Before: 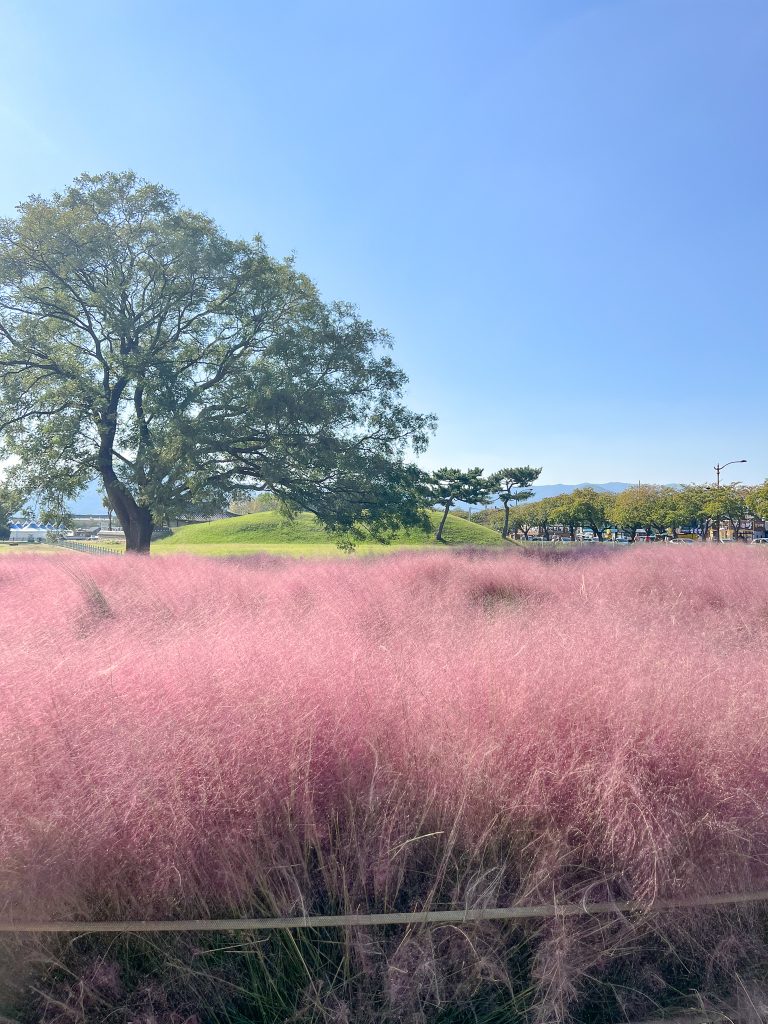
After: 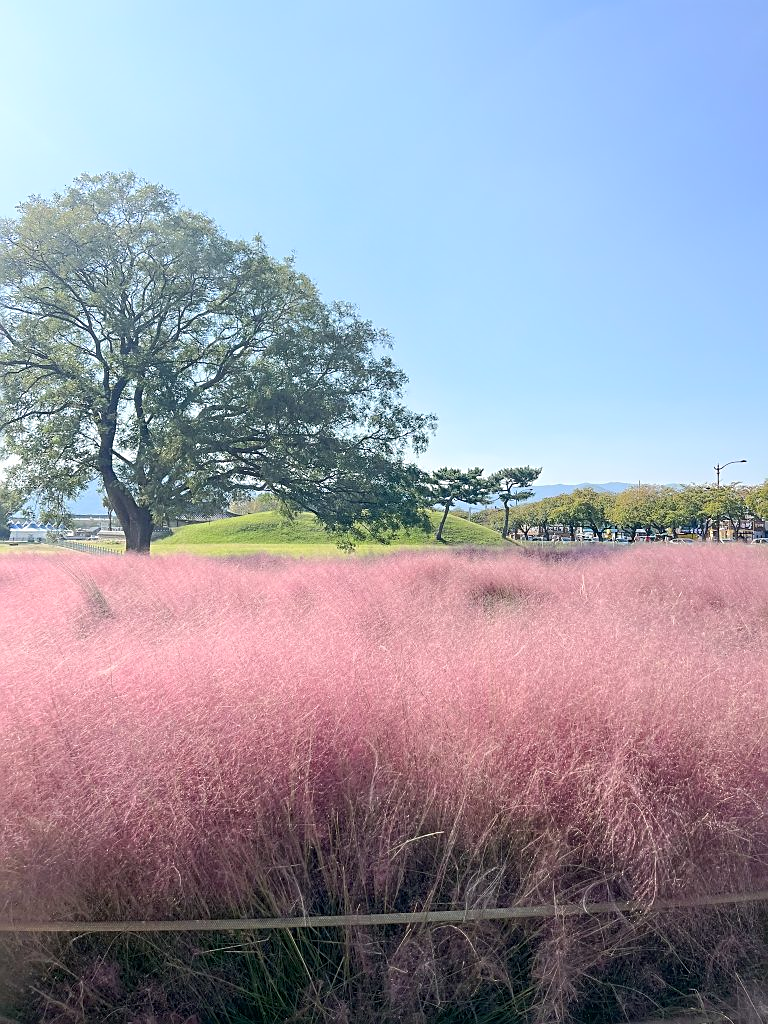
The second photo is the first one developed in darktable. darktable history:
shadows and highlights: shadows -40.53, highlights 62.28, soften with gaussian
sharpen: on, module defaults
